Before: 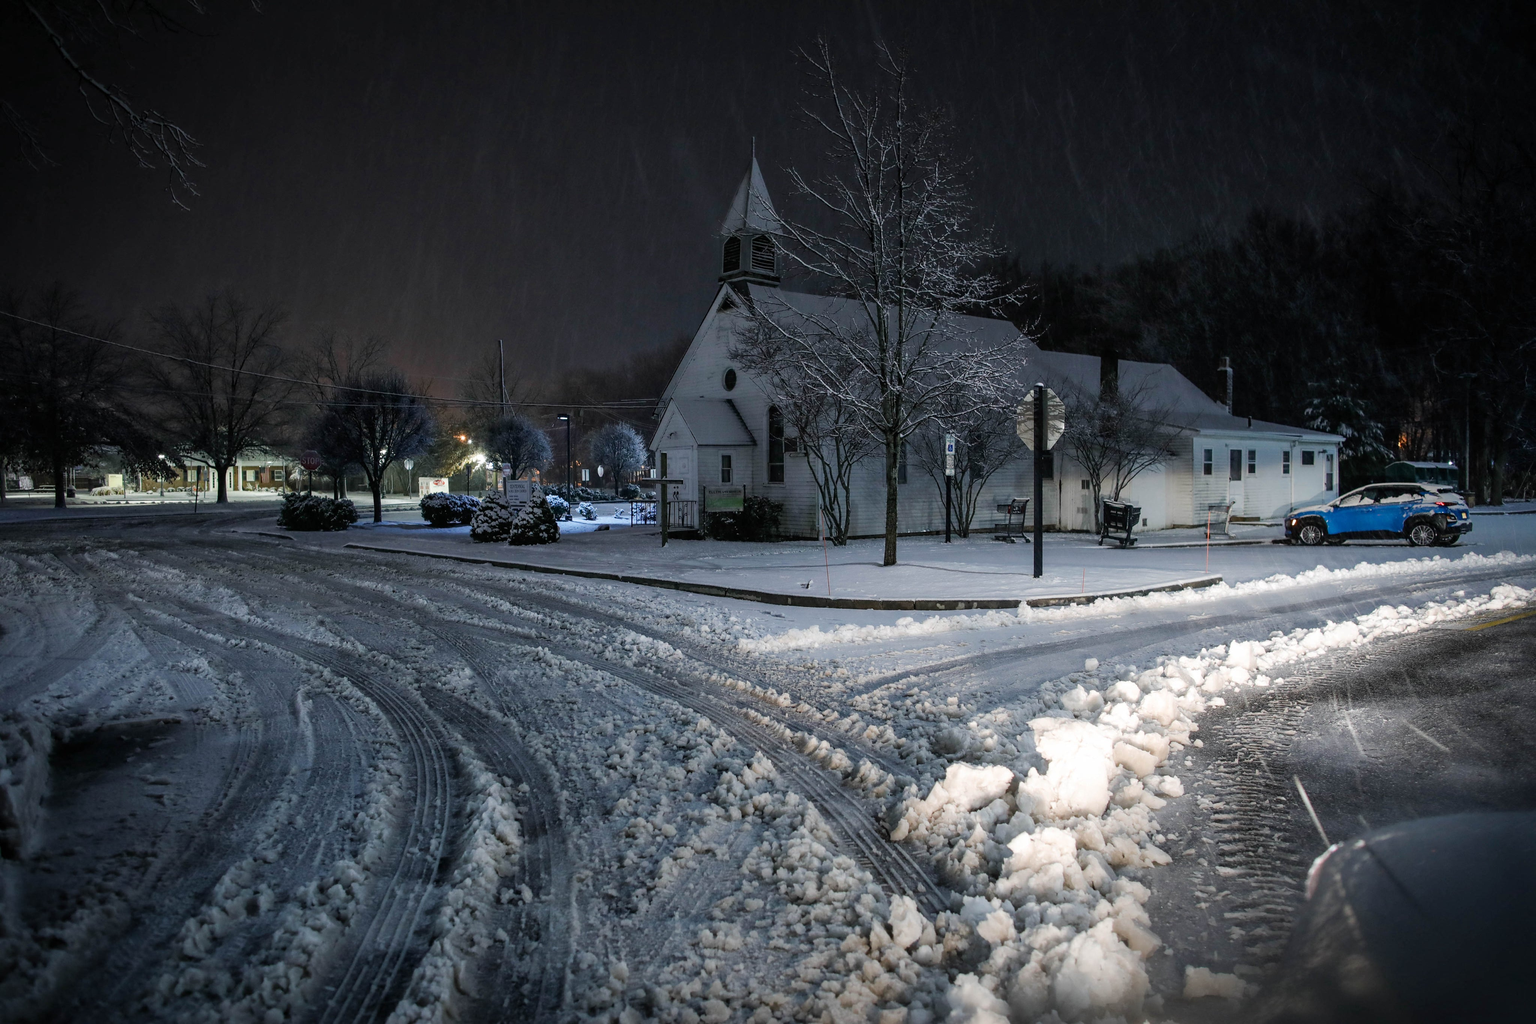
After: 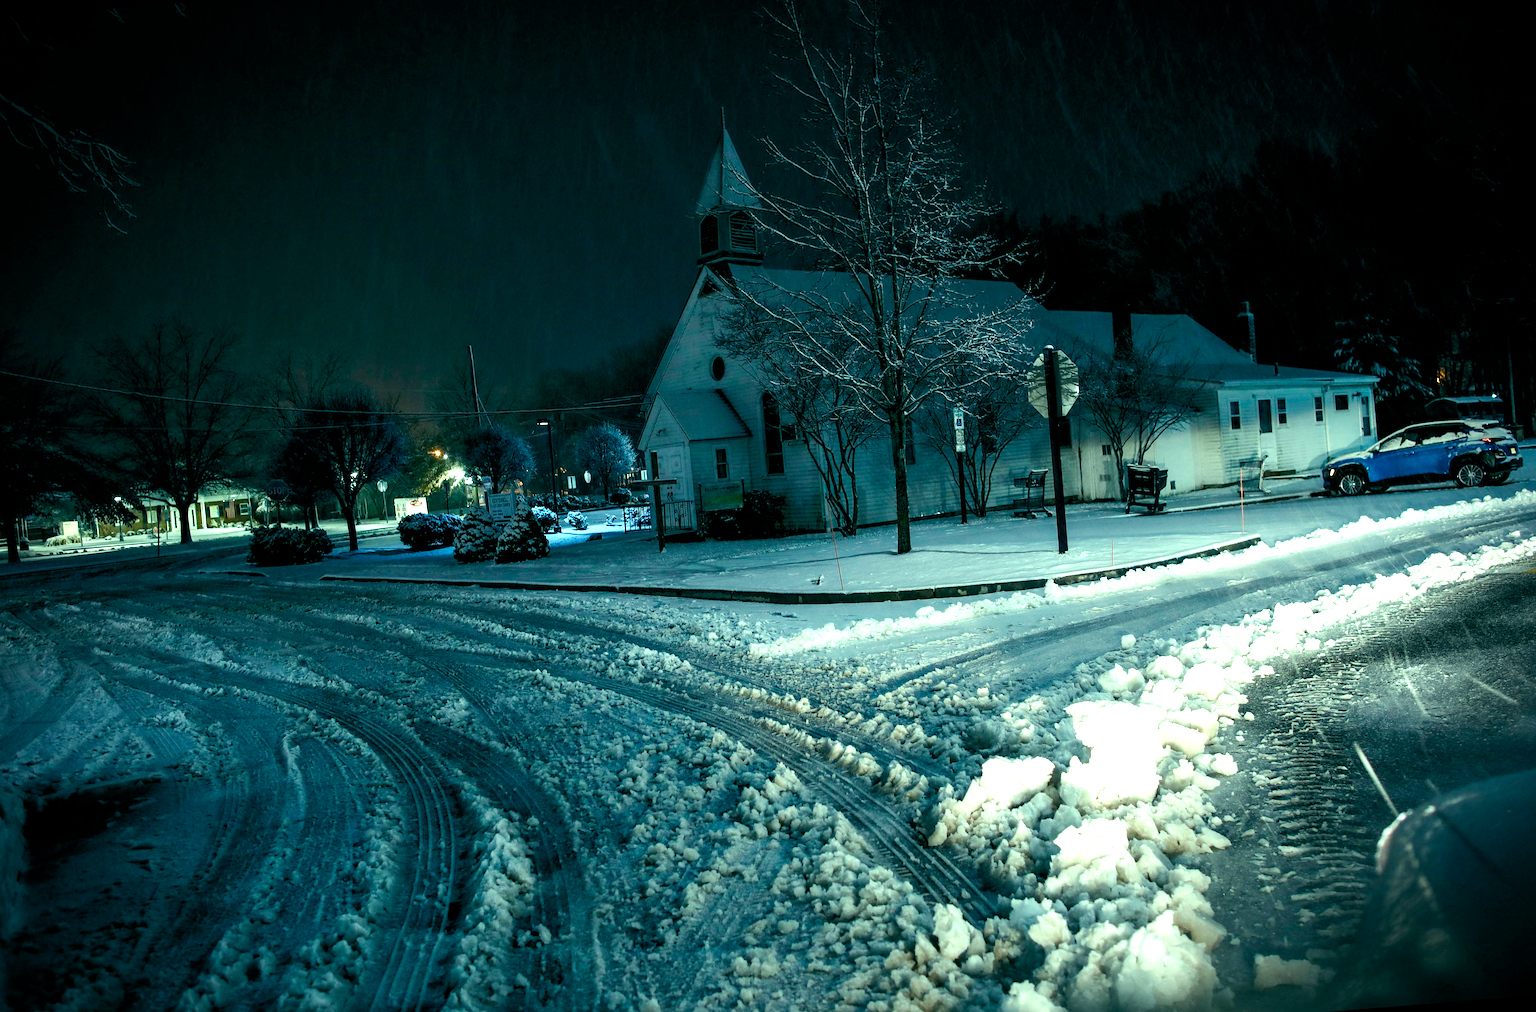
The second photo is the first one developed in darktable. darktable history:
rotate and perspective: rotation -4.57°, crop left 0.054, crop right 0.944, crop top 0.087, crop bottom 0.914
vignetting: fall-off radius 93.87%
color balance rgb: shadows lift › luminance -7.7%, shadows lift › chroma 2.13%, shadows lift › hue 165.27°, power › luminance -7.77%, power › chroma 1.1%, power › hue 215.88°, highlights gain › luminance 15.15%, highlights gain › chroma 7%, highlights gain › hue 125.57°, global offset › luminance -0.33%, global offset › chroma 0.11%, global offset › hue 165.27°, perceptual saturation grading › global saturation 24.42%, perceptual saturation grading › highlights -24.42%, perceptual saturation grading › mid-tones 24.42%, perceptual saturation grading › shadows 40%, perceptual brilliance grading › global brilliance -5%, perceptual brilliance grading › highlights 24.42%, perceptual brilliance grading › mid-tones 7%, perceptual brilliance grading › shadows -5%
